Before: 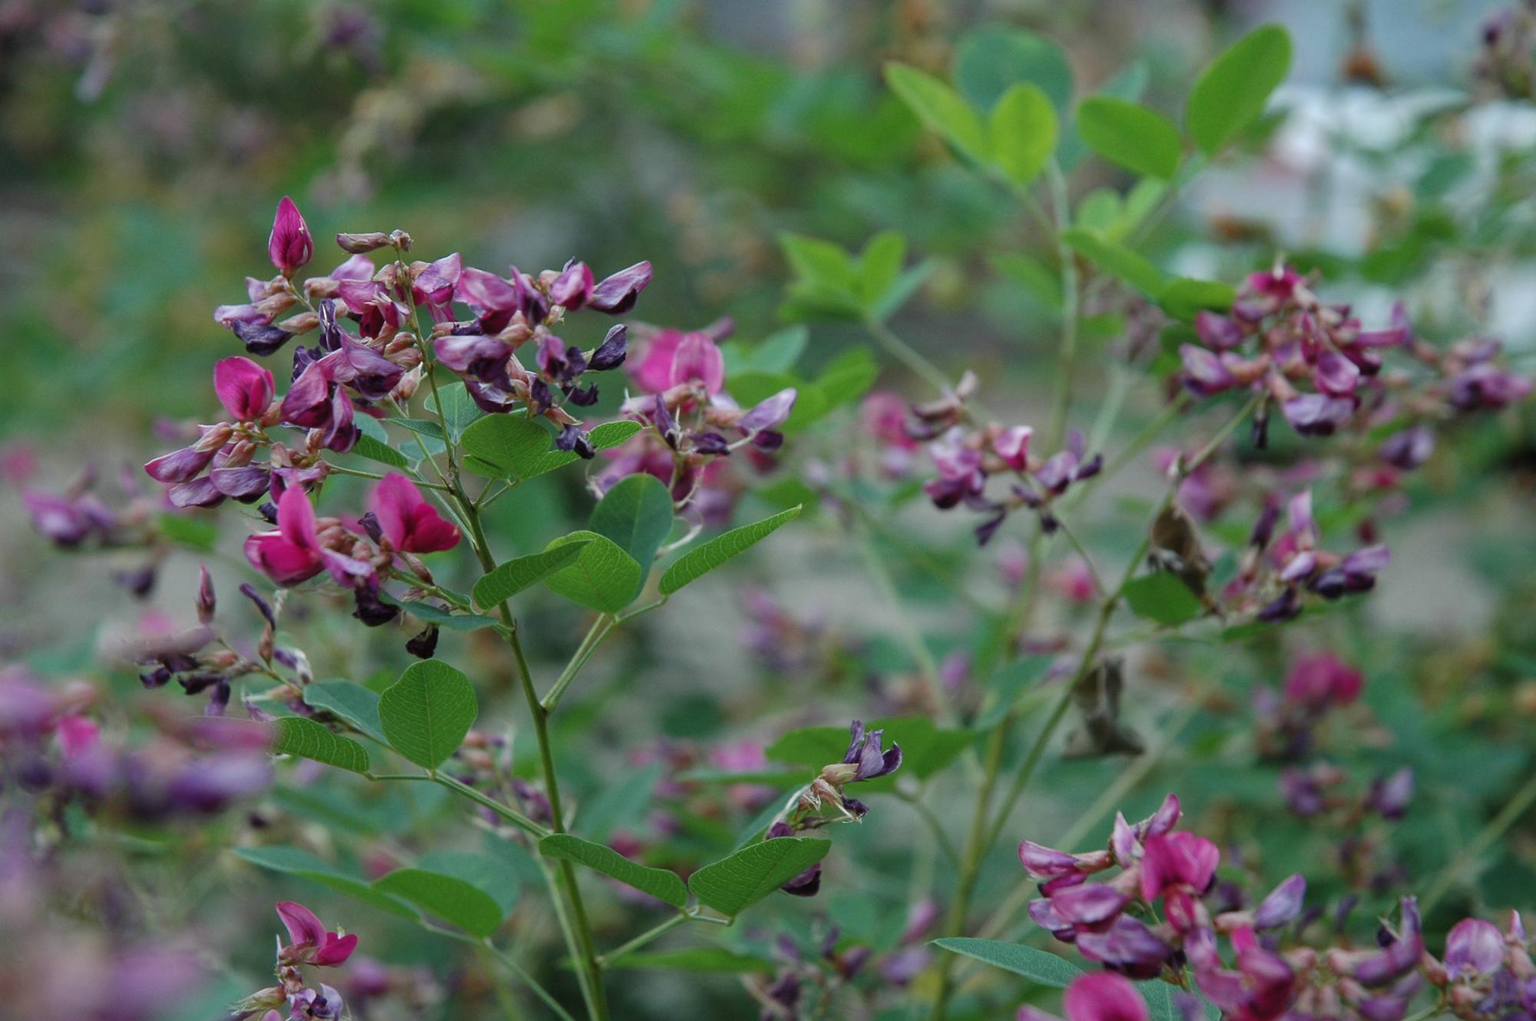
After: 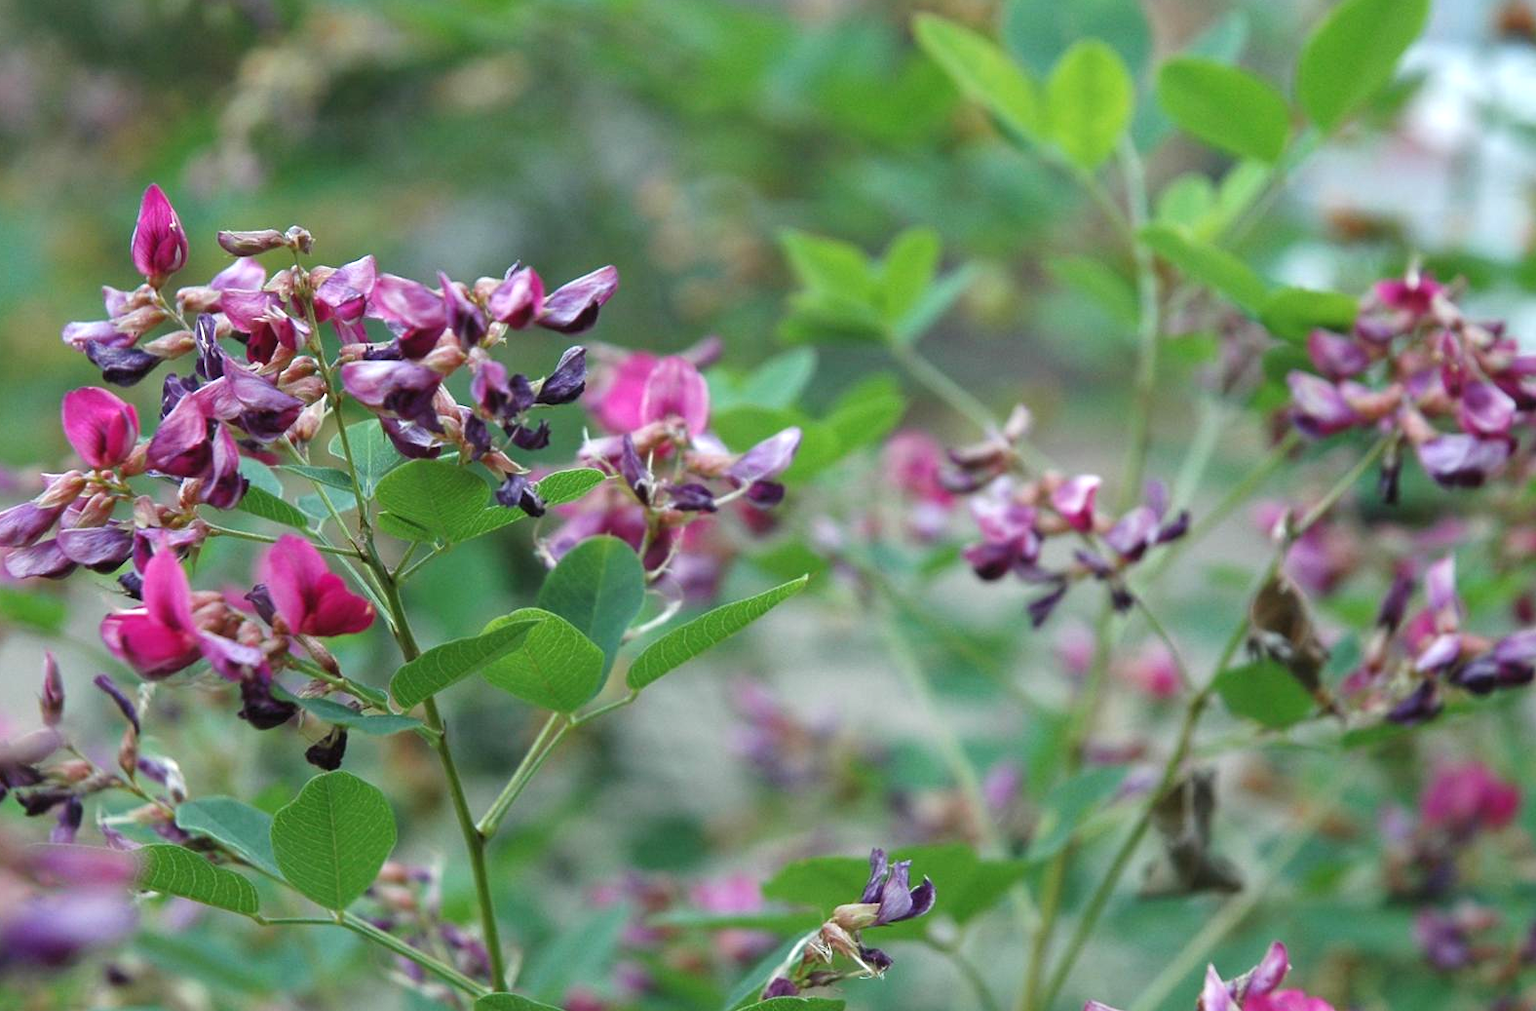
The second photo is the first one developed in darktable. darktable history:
crop and rotate: left 10.77%, top 5.1%, right 10.41%, bottom 16.76%
white balance: emerald 1
exposure: black level correction 0, exposure 0.7 EV, compensate exposure bias true, compensate highlight preservation false
